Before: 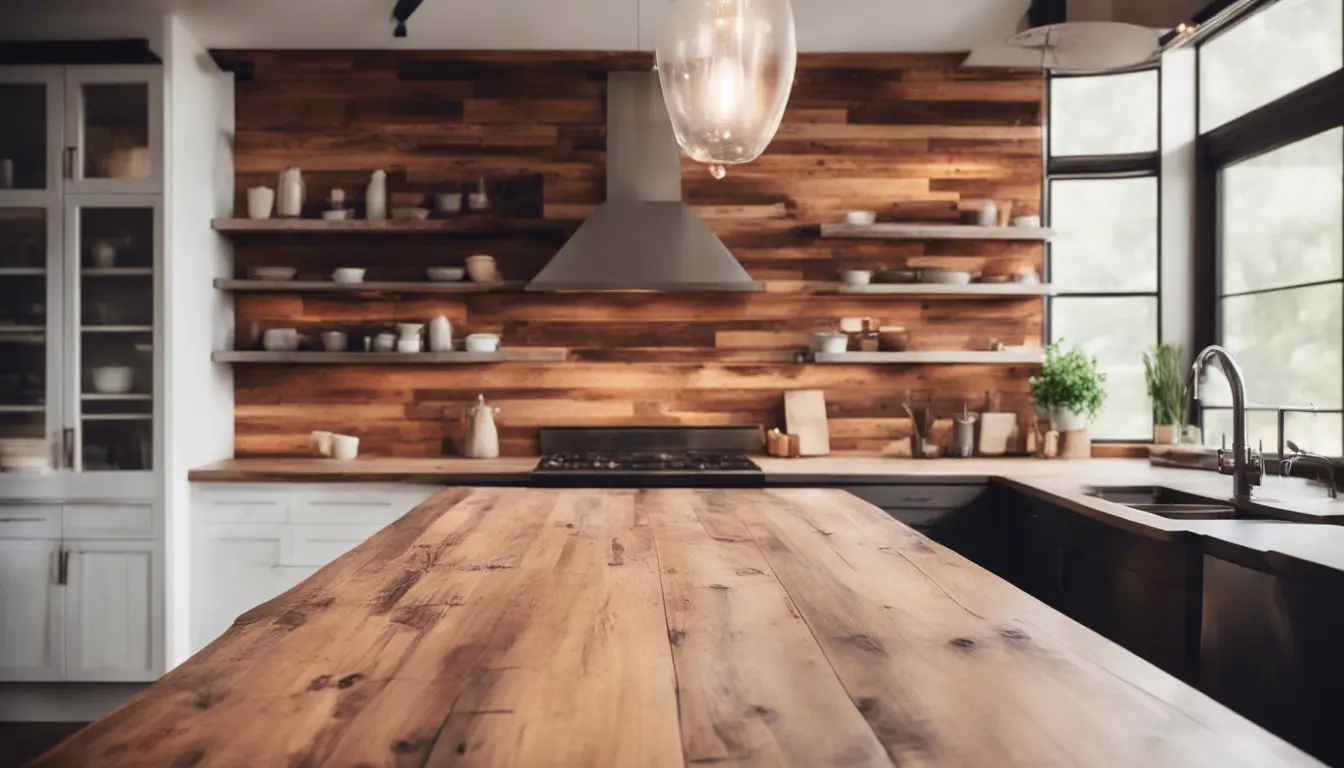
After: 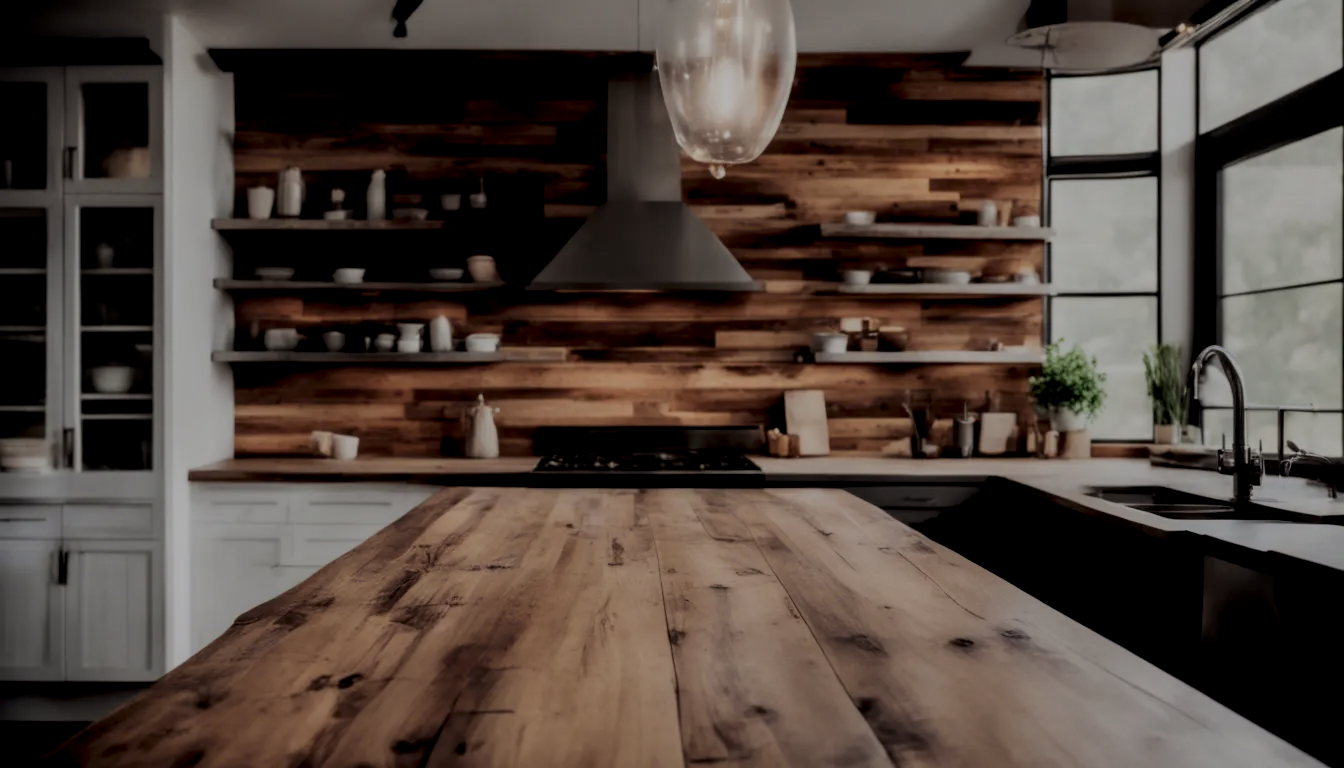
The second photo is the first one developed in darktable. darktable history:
local contrast: detail 150%
contrast equalizer: y [[0.5 ×4, 0.467, 0.376], [0.5 ×6], [0.5 ×6], [0 ×6], [0 ×6]]
exposure: exposure -1.468 EV, compensate highlight preservation false
filmic rgb: black relative exposure -7.65 EV, white relative exposure 4.56 EV, hardness 3.61, contrast 1.05
